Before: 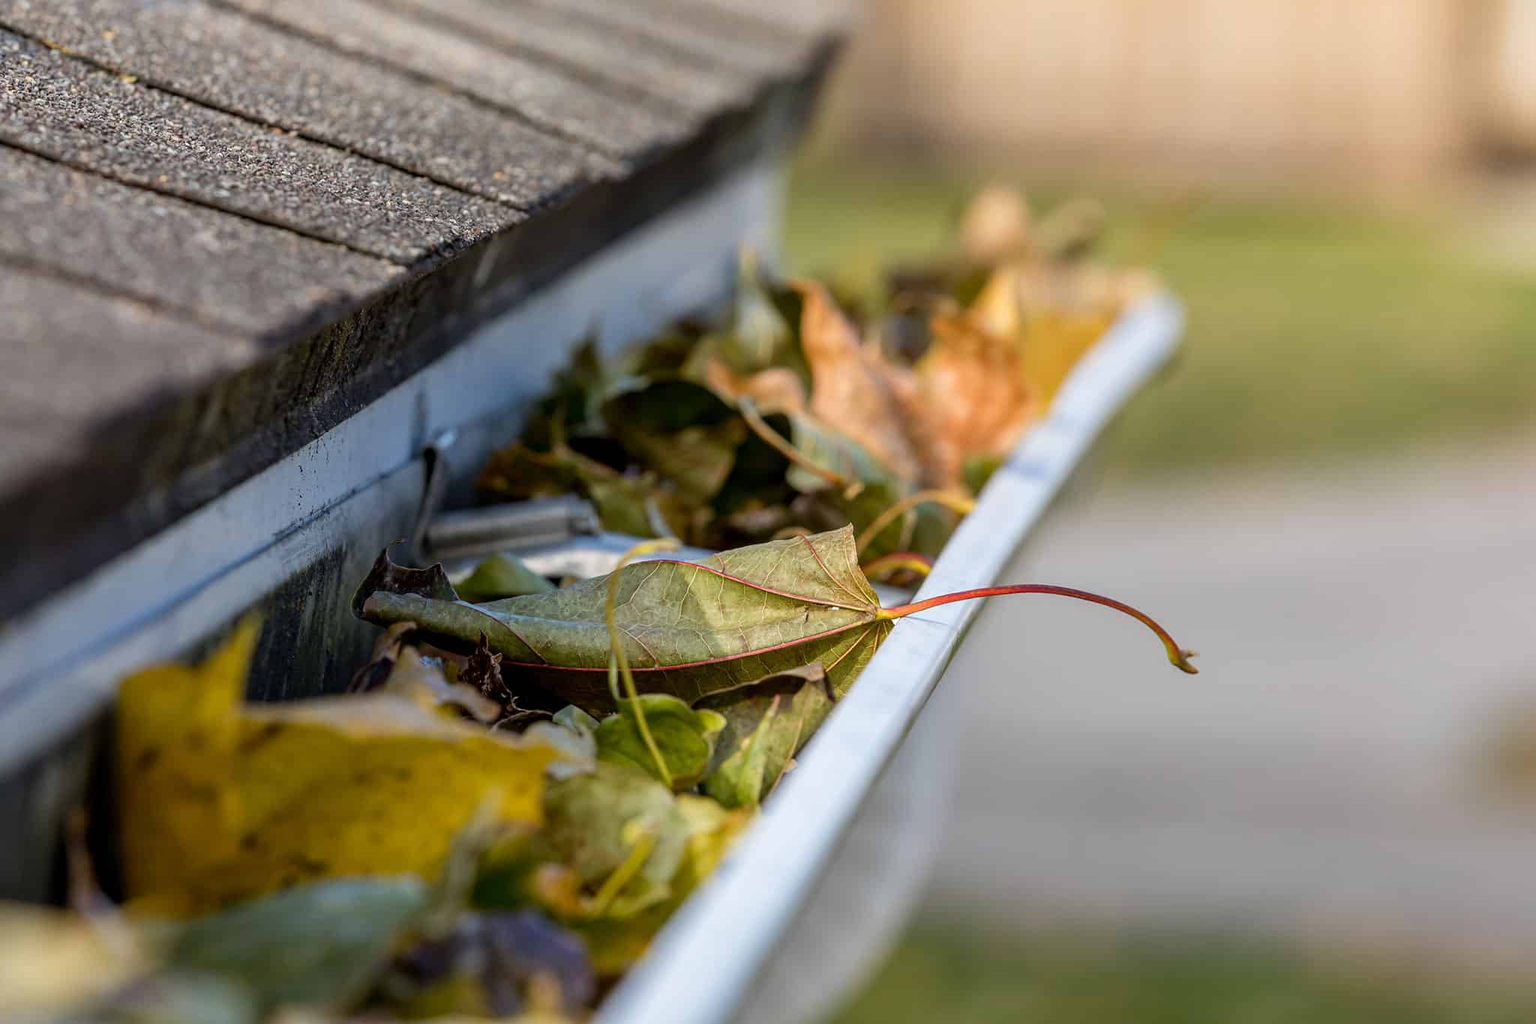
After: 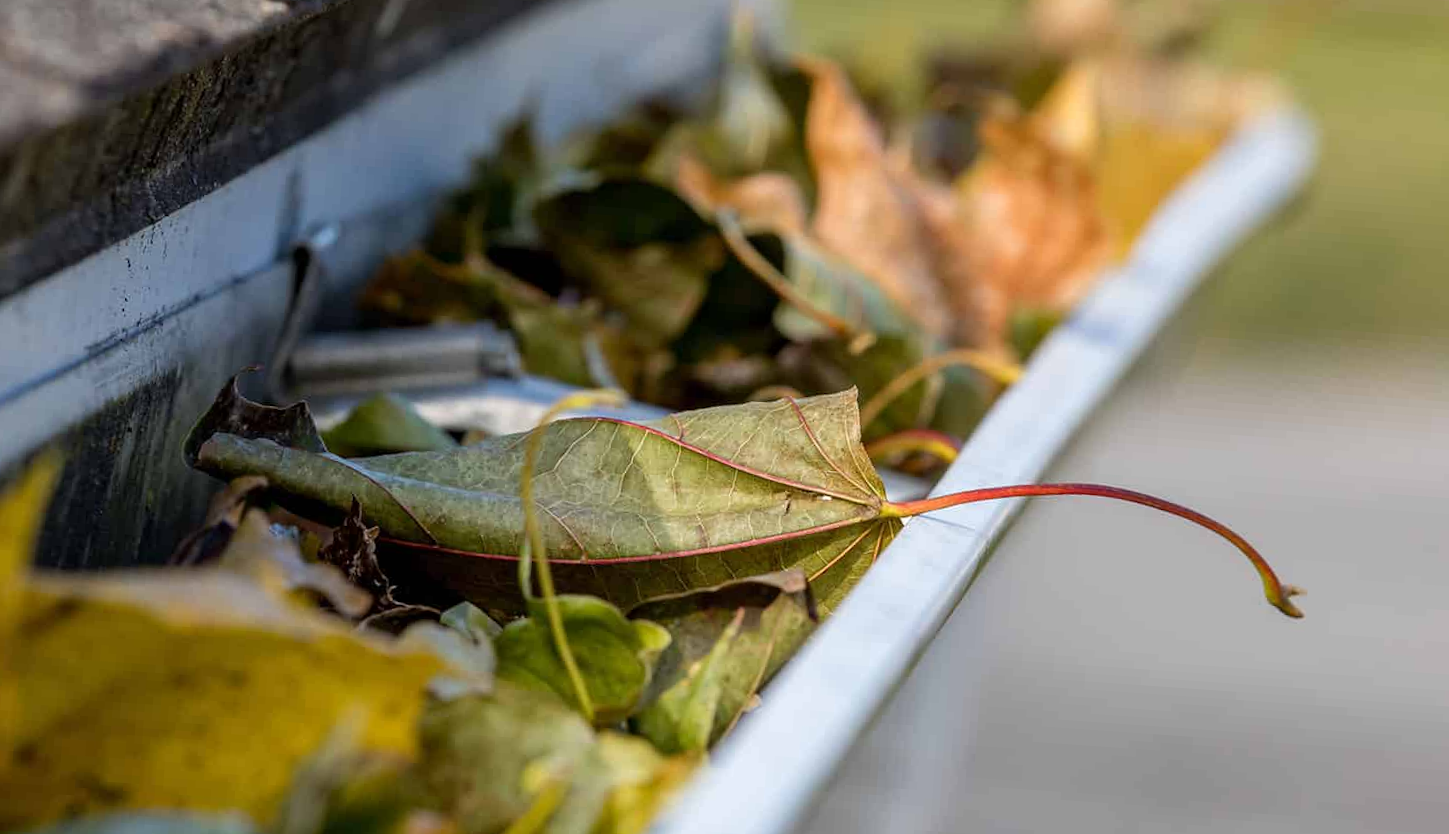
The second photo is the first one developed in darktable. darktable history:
crop and rotate: angle -3.97°, left 9.877%, top 20.677%, right 12.166%, bottom 11.984%
